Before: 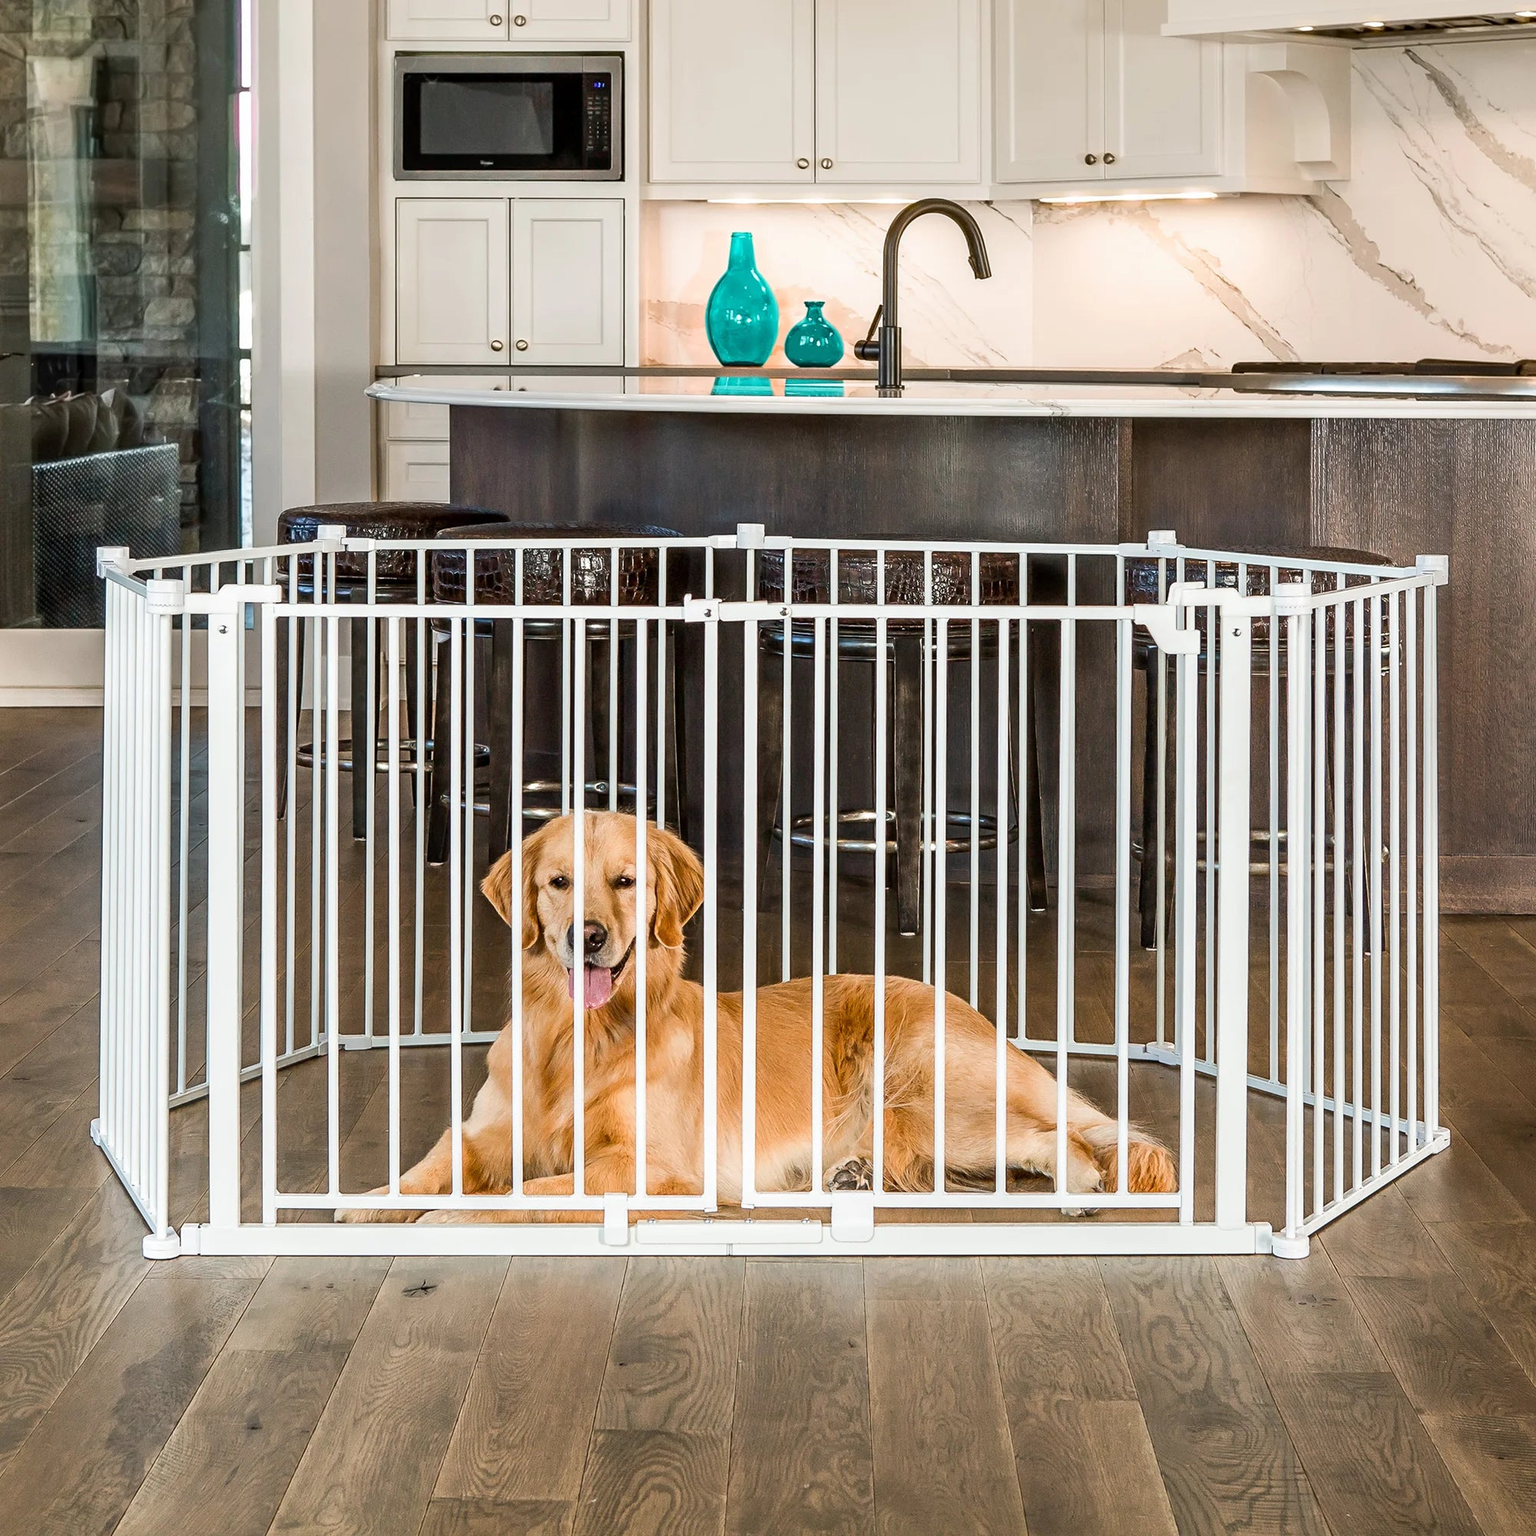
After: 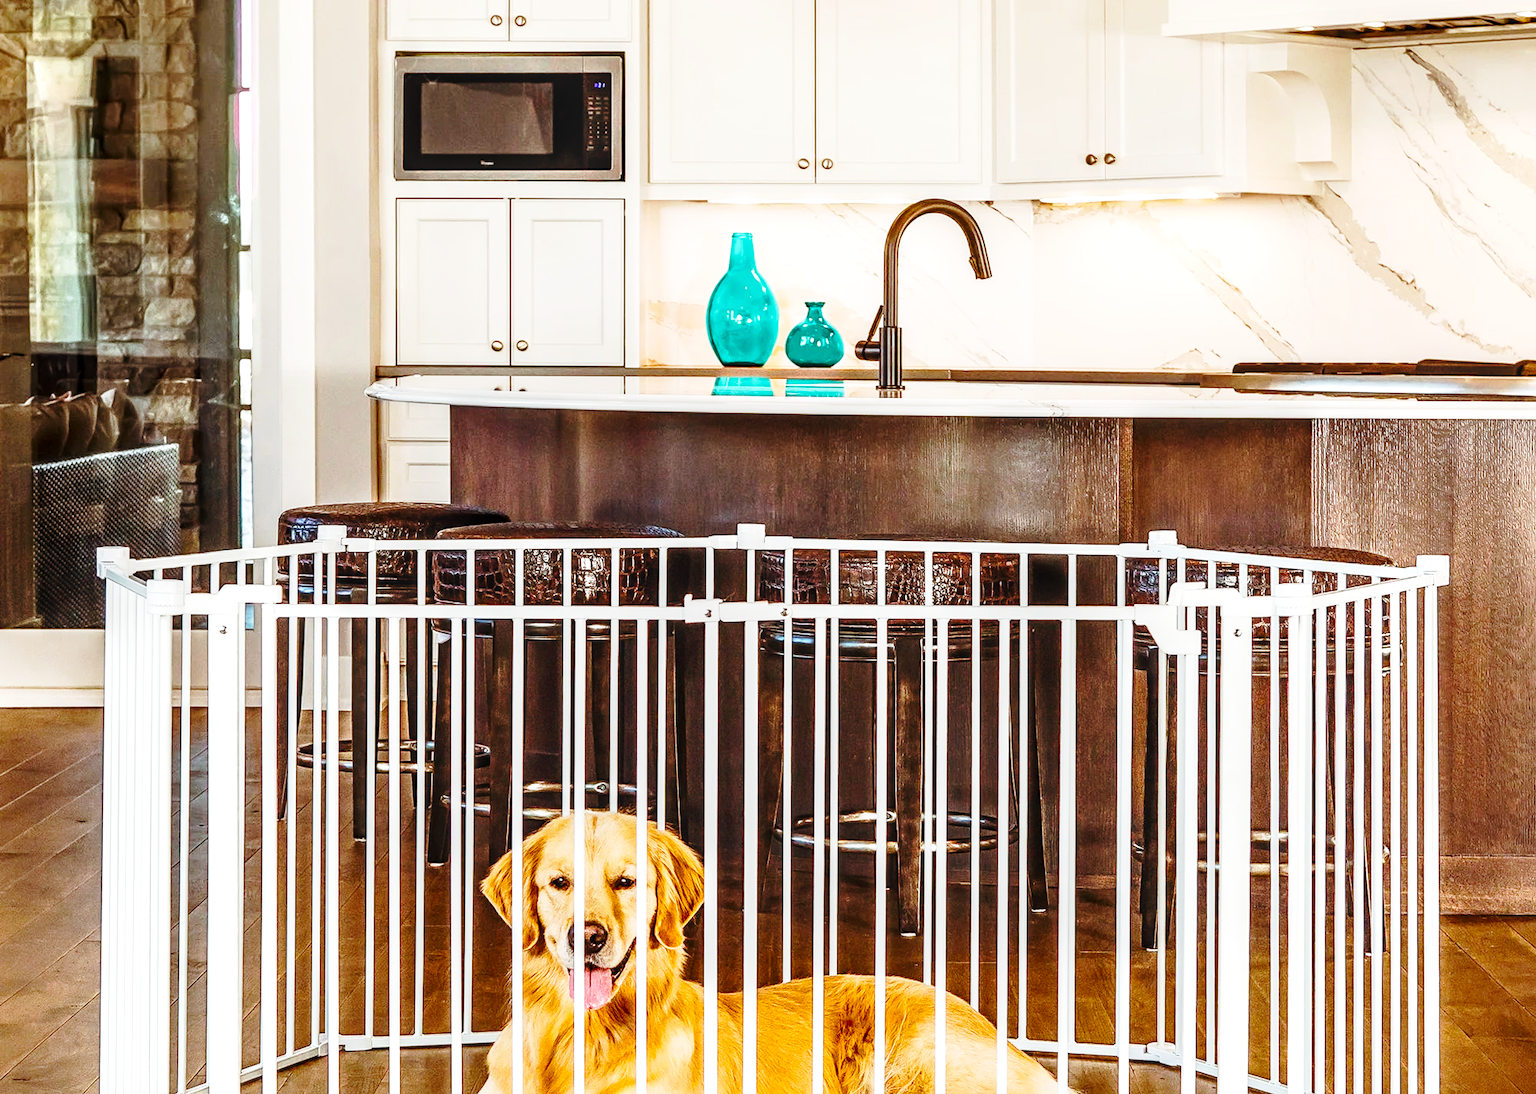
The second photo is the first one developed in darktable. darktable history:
color balance rgb: shadows lift › chroma 9.84%, shadows lift › hue 46.86°, perceptual saturation grading › global saturation 31.069%
crop: right 0%, bottom 28.698%
base curve: curves: ch0 [(0, 0) (0.028, 0.03) (0.121, 0.232) (0.46, 0.748) (0.859, 0.968) (1, 1)], preserve colors none
local contrast: on, module defaults
tone equalizer: -8 EV -0.42 EV, -7 EV -0.377 EV, -6 EV -0.34 EV, -5 EV -0.226 EV, -3 EV 0.249 EV, -2 EV 0.352 EV, -1 EV 0.365 EV, +0 EV 0.403 EV, edges refinement/feathering 500, mask exposure compensation -1.57 EV, preserve details guided filter
